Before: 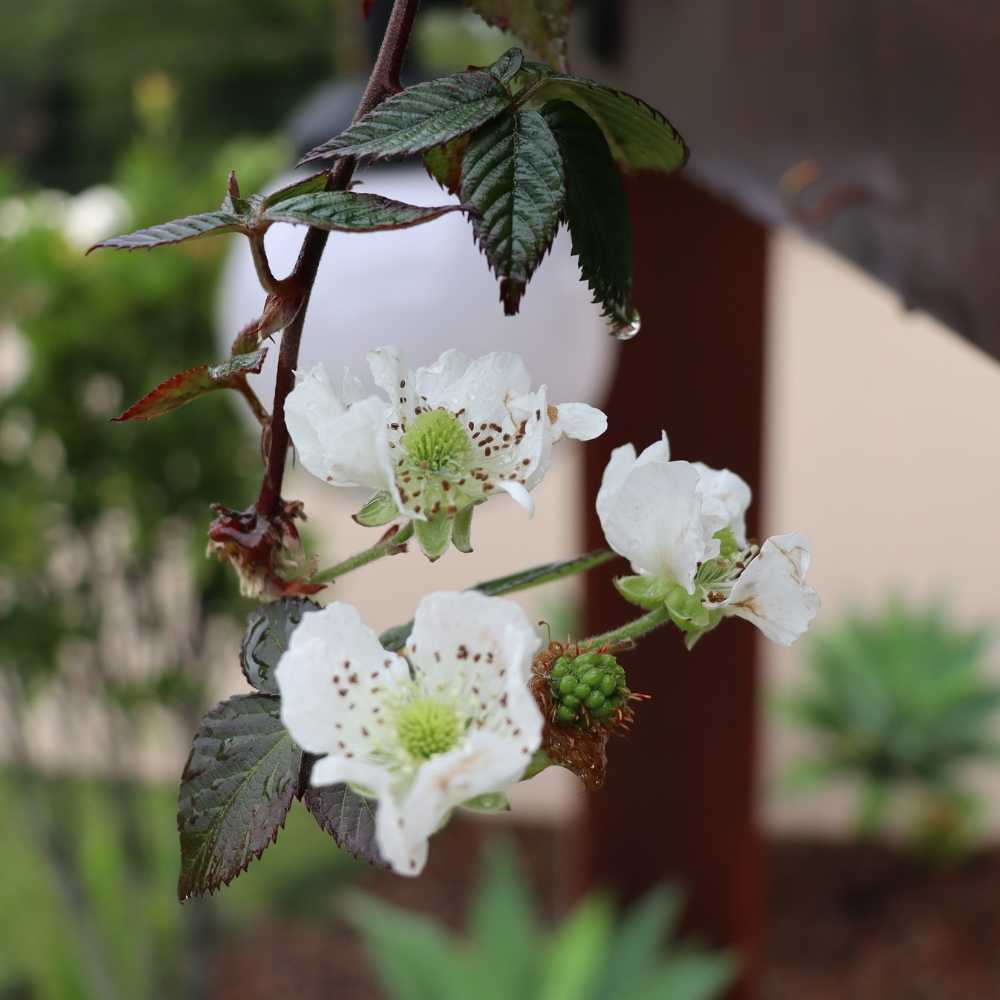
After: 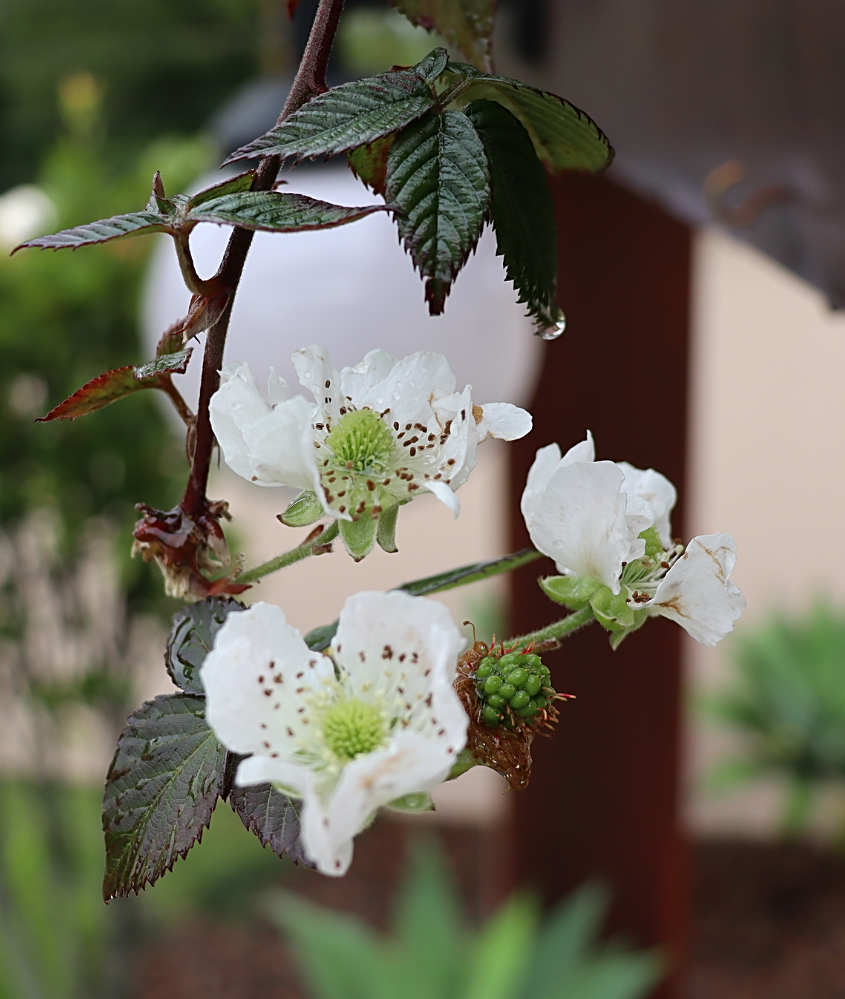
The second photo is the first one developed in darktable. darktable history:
crop: left 7.58%, right 7.829%
sharpen: on, module defaults
tone equalizer: edges refinement/feathering 500, mask exposure compensation -1.57 EV, preserve details no
